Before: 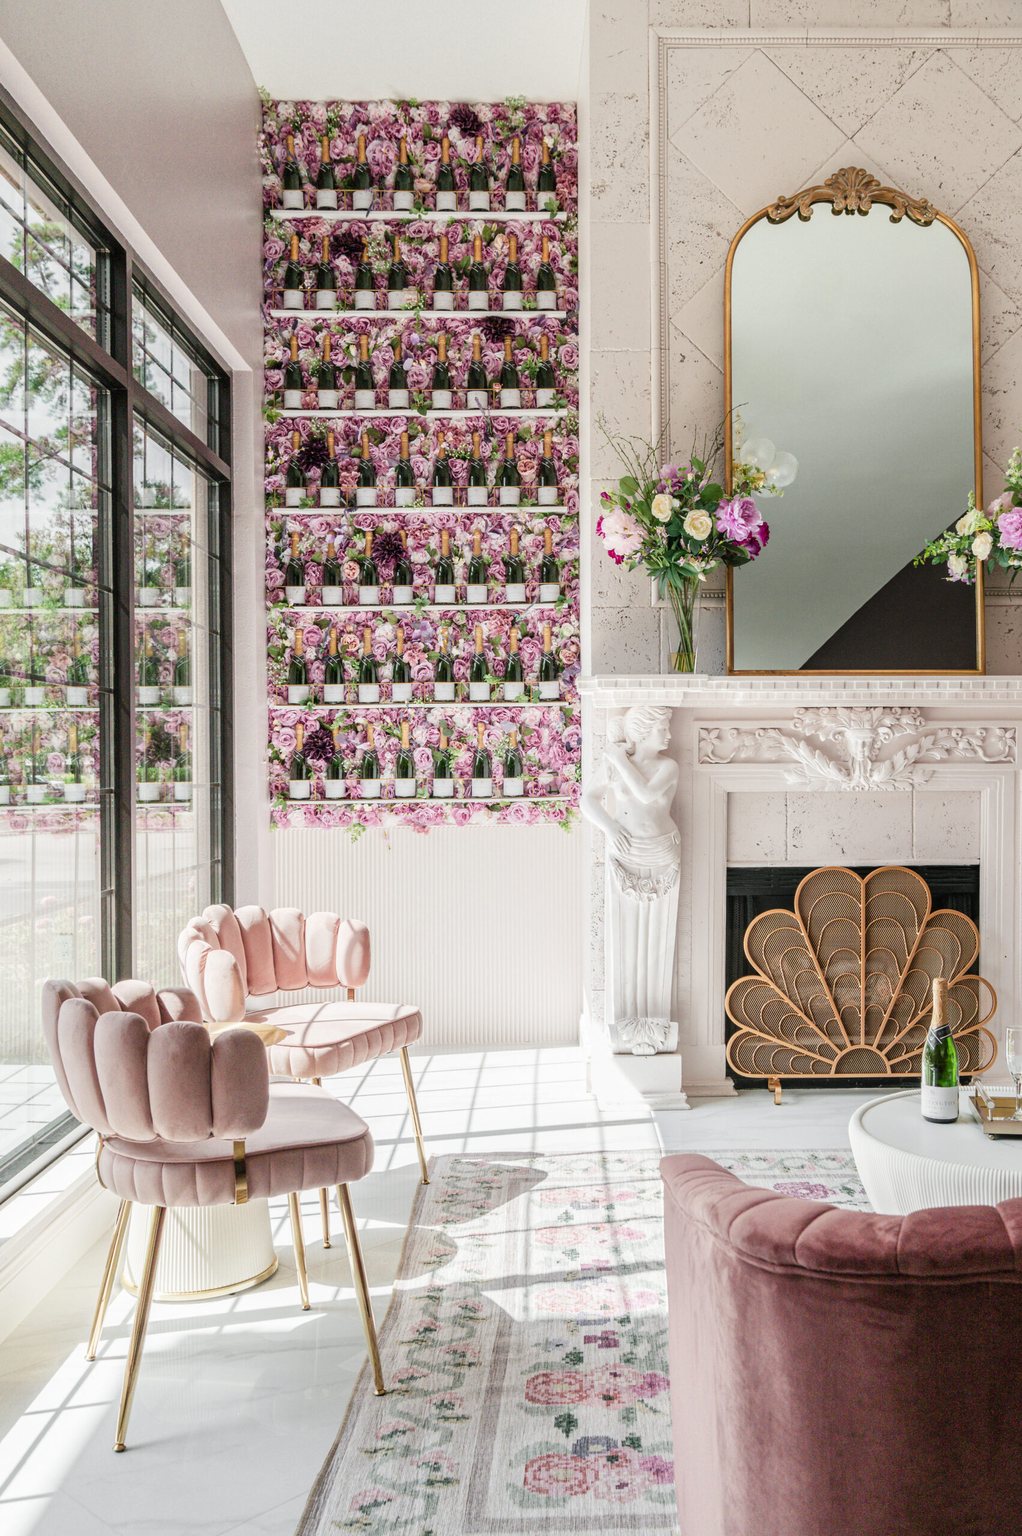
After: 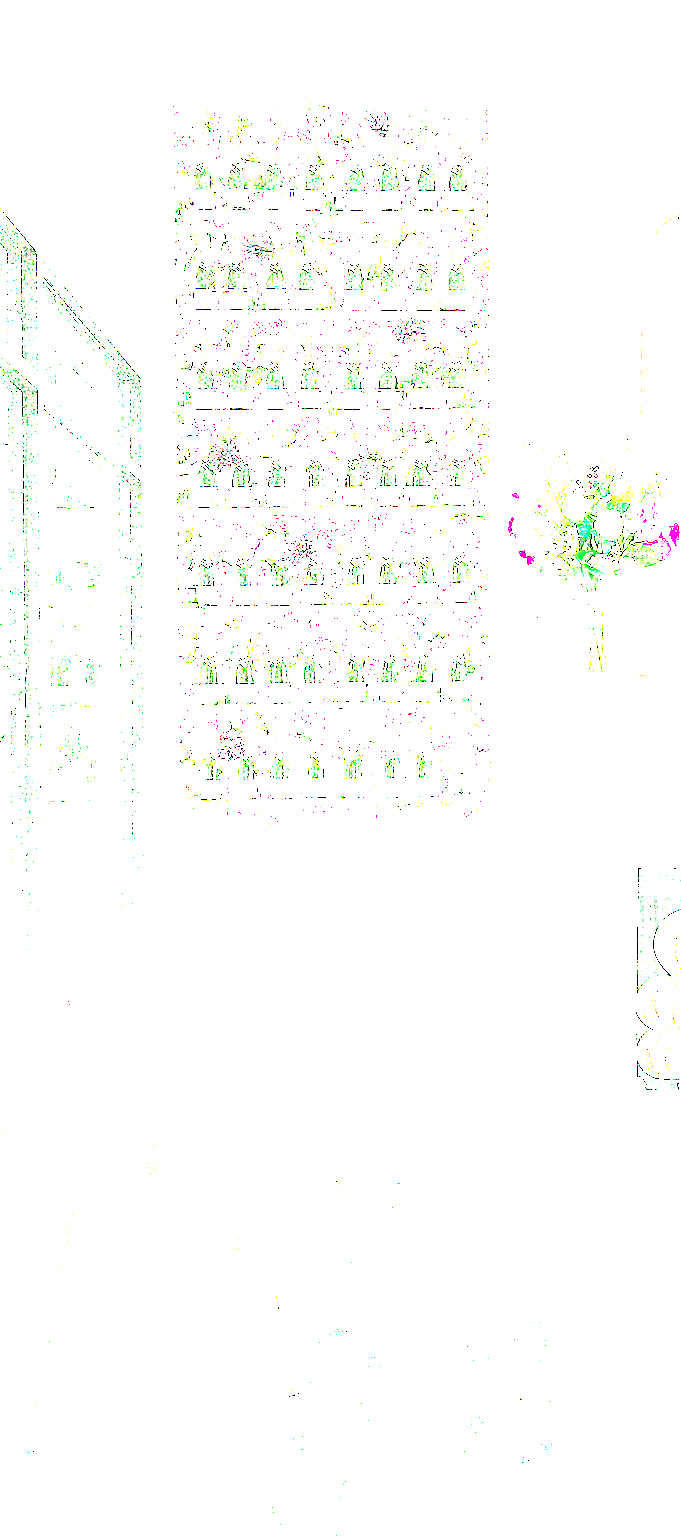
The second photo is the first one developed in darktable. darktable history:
crop and rotate: left 8.786%, right 24.548%
exposure: exposure 8 EV, compensate highlight preservation false
color zones: curves: ch0 [(0, 0.558) (0.143, 0.548) (0.286, 0.447) (0.429, 0.259) (0.571, 0.5) (0.714, 0.5) (0.857, 0.593) (1, 0.558)]; ch1 [(0, 0.543) (0.01, 0.544) (0.12, 0.492) (0.248, 0.458) (0.5, 0.534) (0.748, 0.5) (0.99, 0.469) (1, 0.543)]; ch2 [(0, 0.507) (0.143, 0.522) (0.286, 0.505) (0.429, 0.5) (0.571, 0.5) (0.714, 0.5) (0.857, 0.5) (1, 0.507)]
